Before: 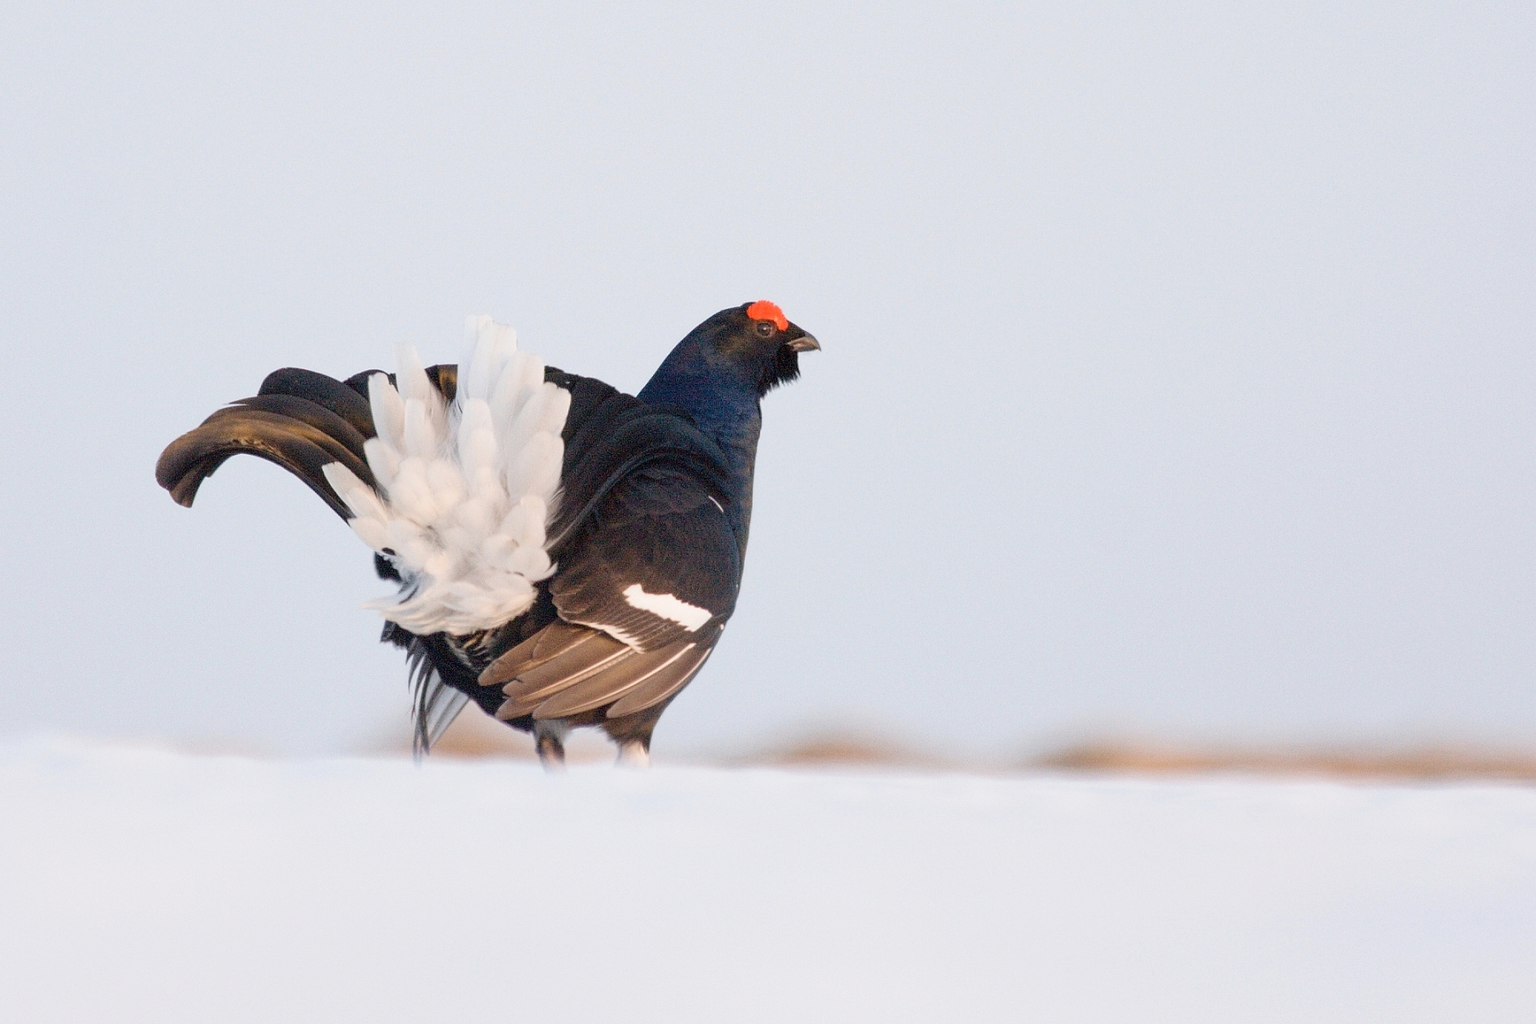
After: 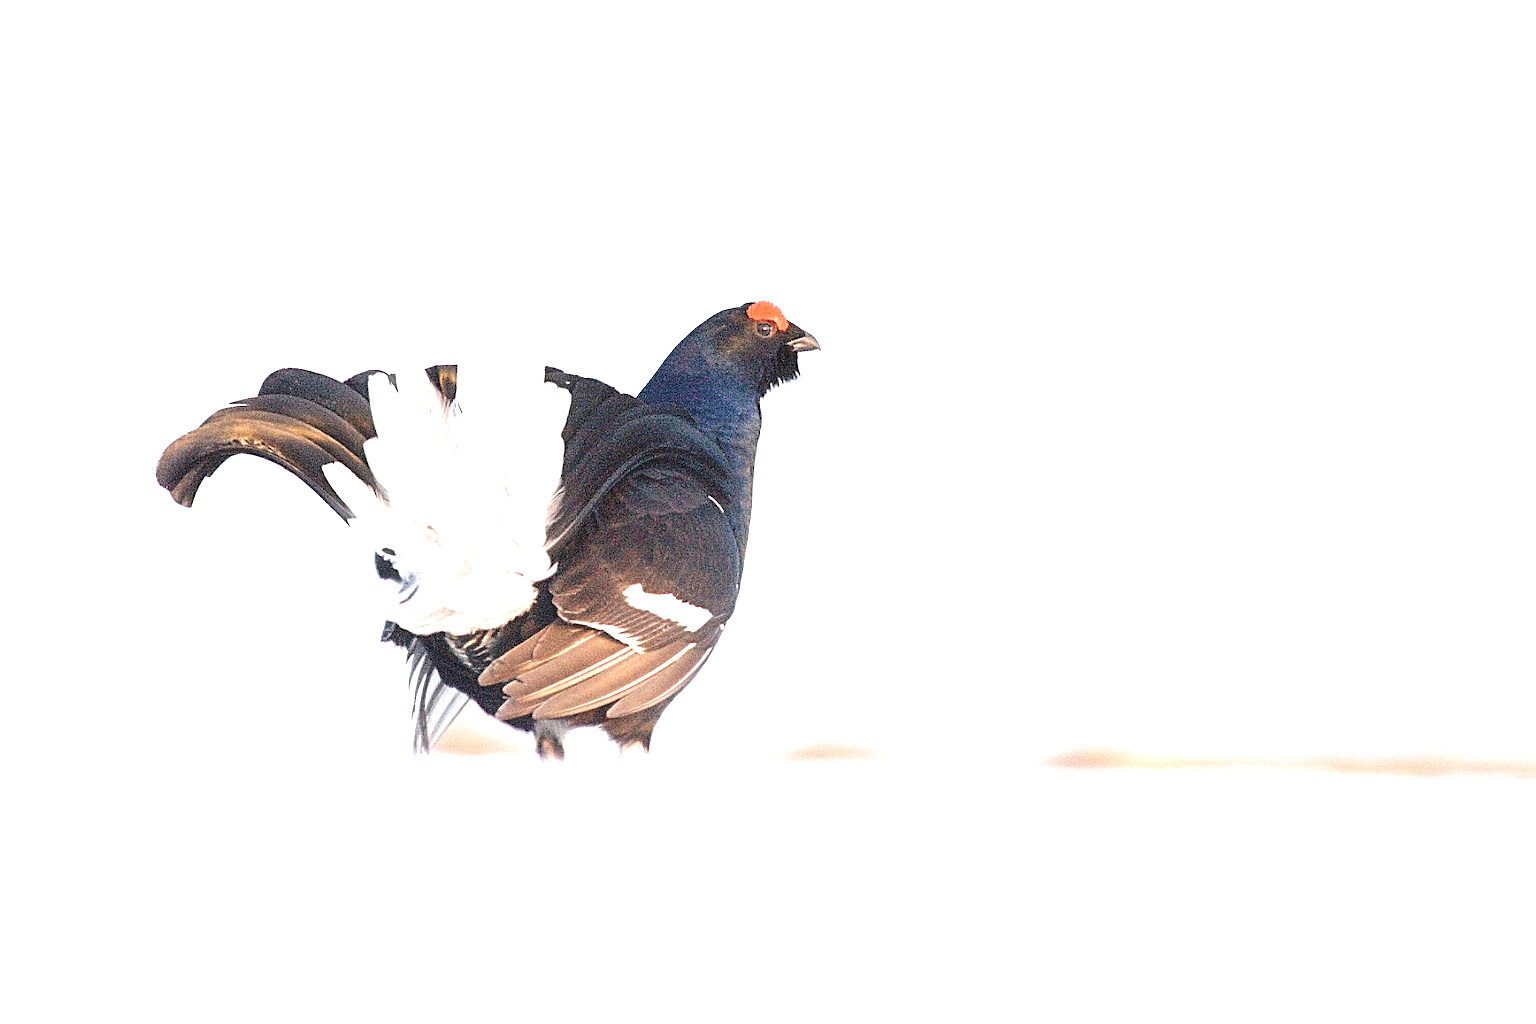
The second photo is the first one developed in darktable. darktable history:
sharpen: radius 2.608, amount 0.686
haze removal: strength -0.113, compatibility mode true, adaptive false
exposure: black level correction 0, exposure 1.2 EV, compensate exposure bias true, compensate highlight preservation false
